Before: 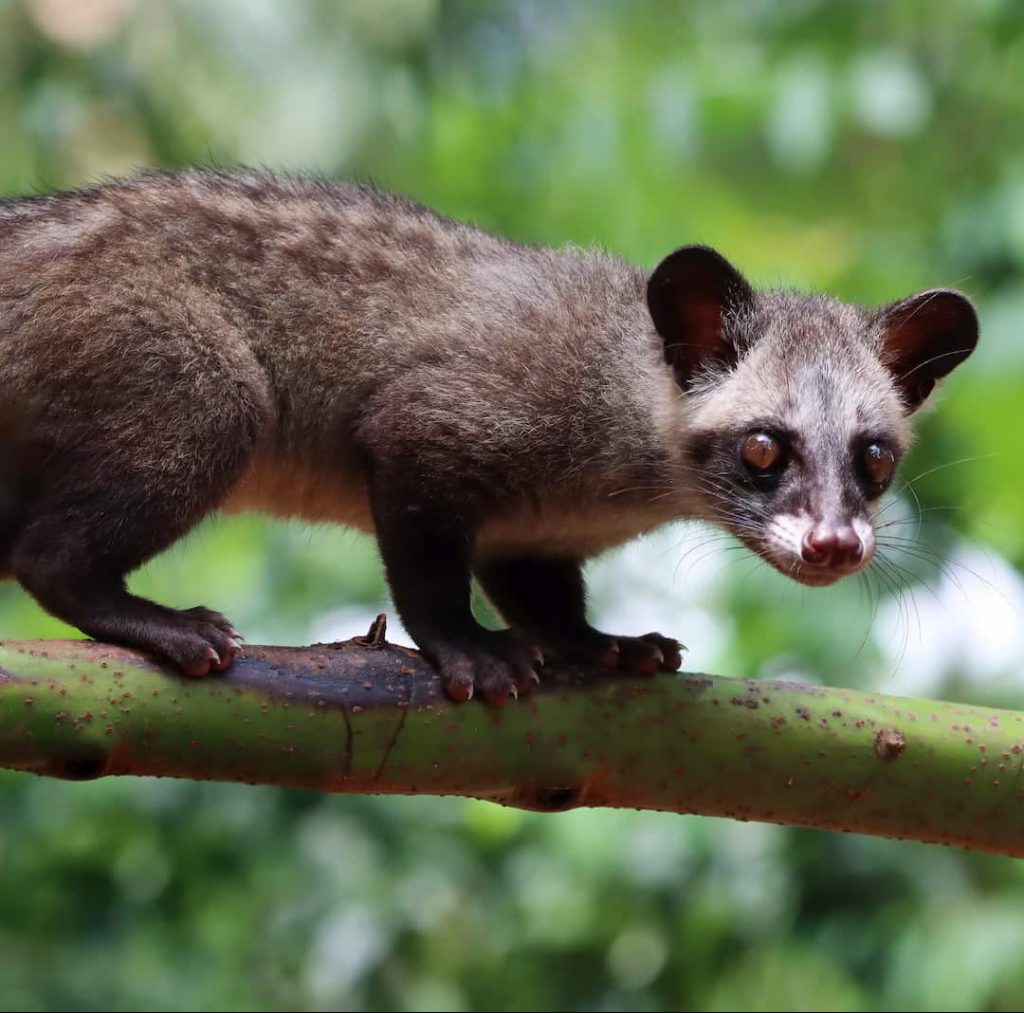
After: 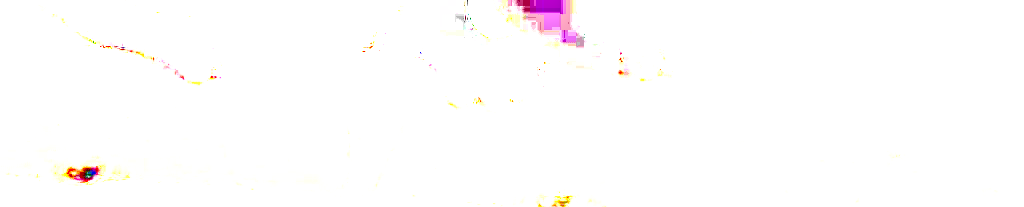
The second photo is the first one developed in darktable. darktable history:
base curve: curves: ch0 [(0, 0) (0.028, 0.03) (0.121, 0.232) (0.46, 0.748) (0.859, 0.968) (1, 1)], preserve colors none
crop and rotate: top 58.664%, bottom 20.867%
shadows and highlights: shadows 37.49, highlights -26.71, soften with gaussian
local contrast: on, module defaults
levels: white 90.69%, levels [0, 0.43, 0.859]
exposure: exposure 7.965 EV, compensate exposure bias true, compensate highlight preservation false
contrast brightness saturation: contrast 0.066, brightness -0.146, saturation 0.114
